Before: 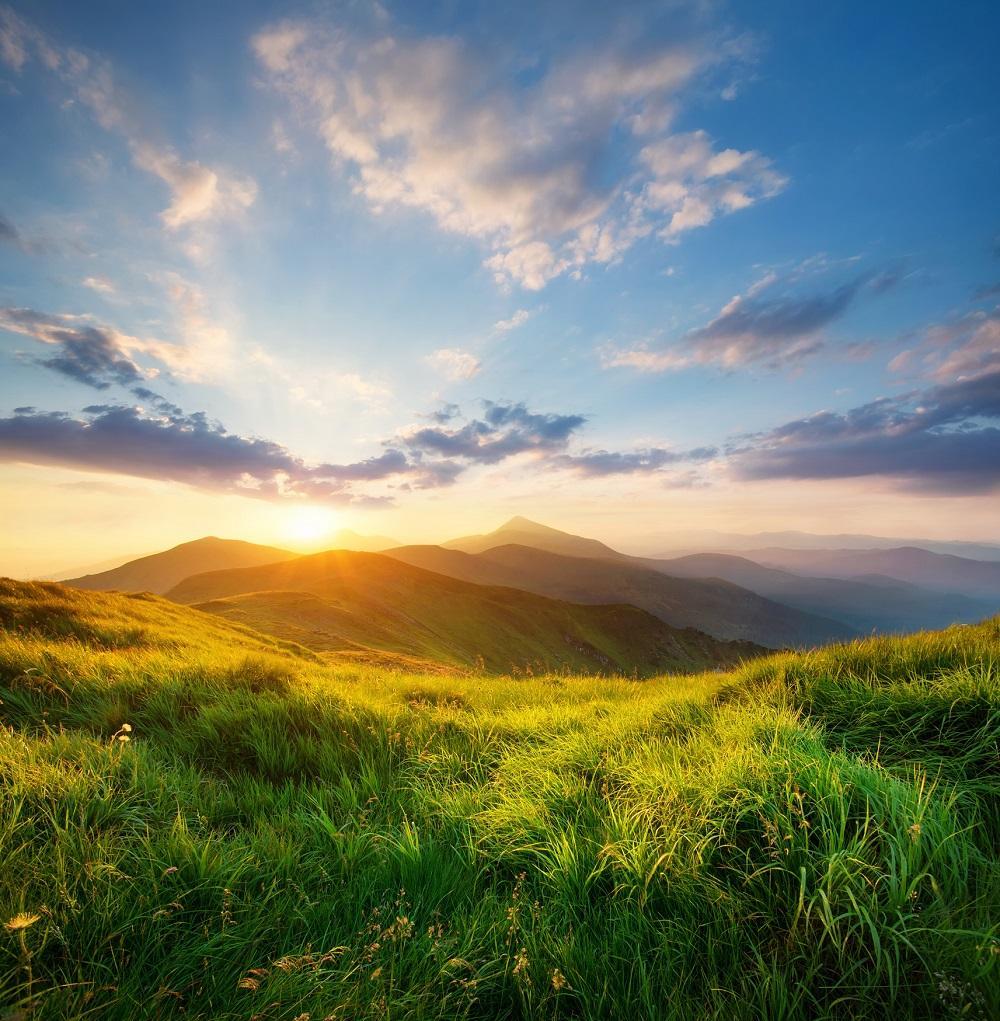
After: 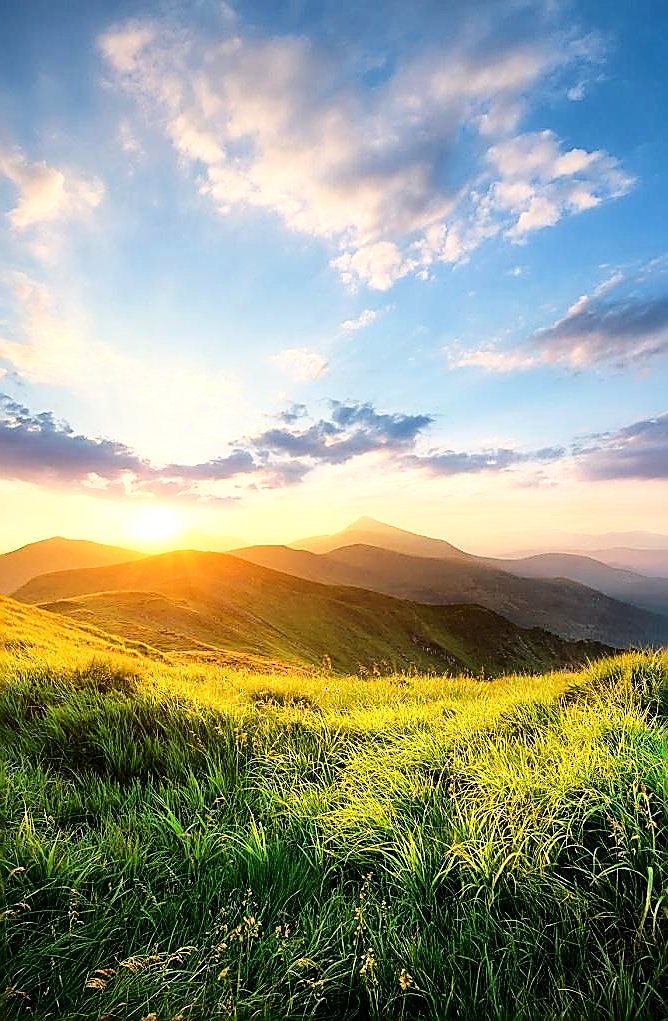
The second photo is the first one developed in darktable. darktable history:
base curve: curves: ch0 [(0, 0) (0.036, 0.025) (0.121, 0.166) (0.206, 0.329) (0.605, 0.79) (1, 1)]
crop and rotate: left 15.324%, right 17.832%
local contrast: mode bilateral grid, contrast 19, coarseness 100, detail 150%, midtone range 0.2
sharpen: radius 1.681, amount 1.281
